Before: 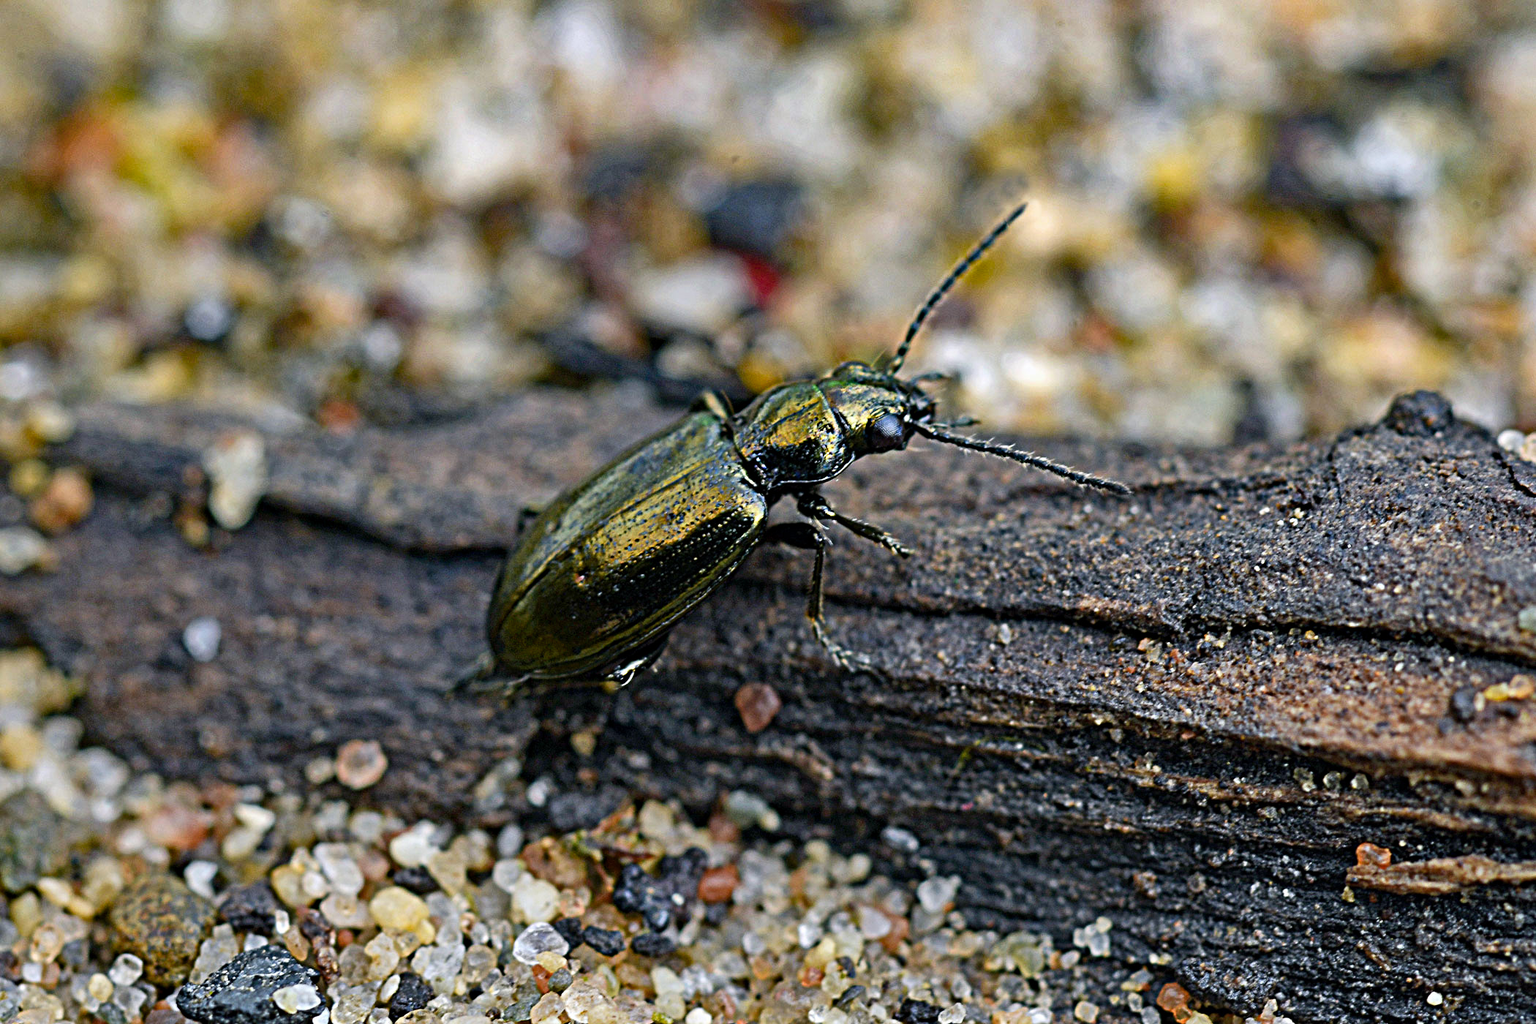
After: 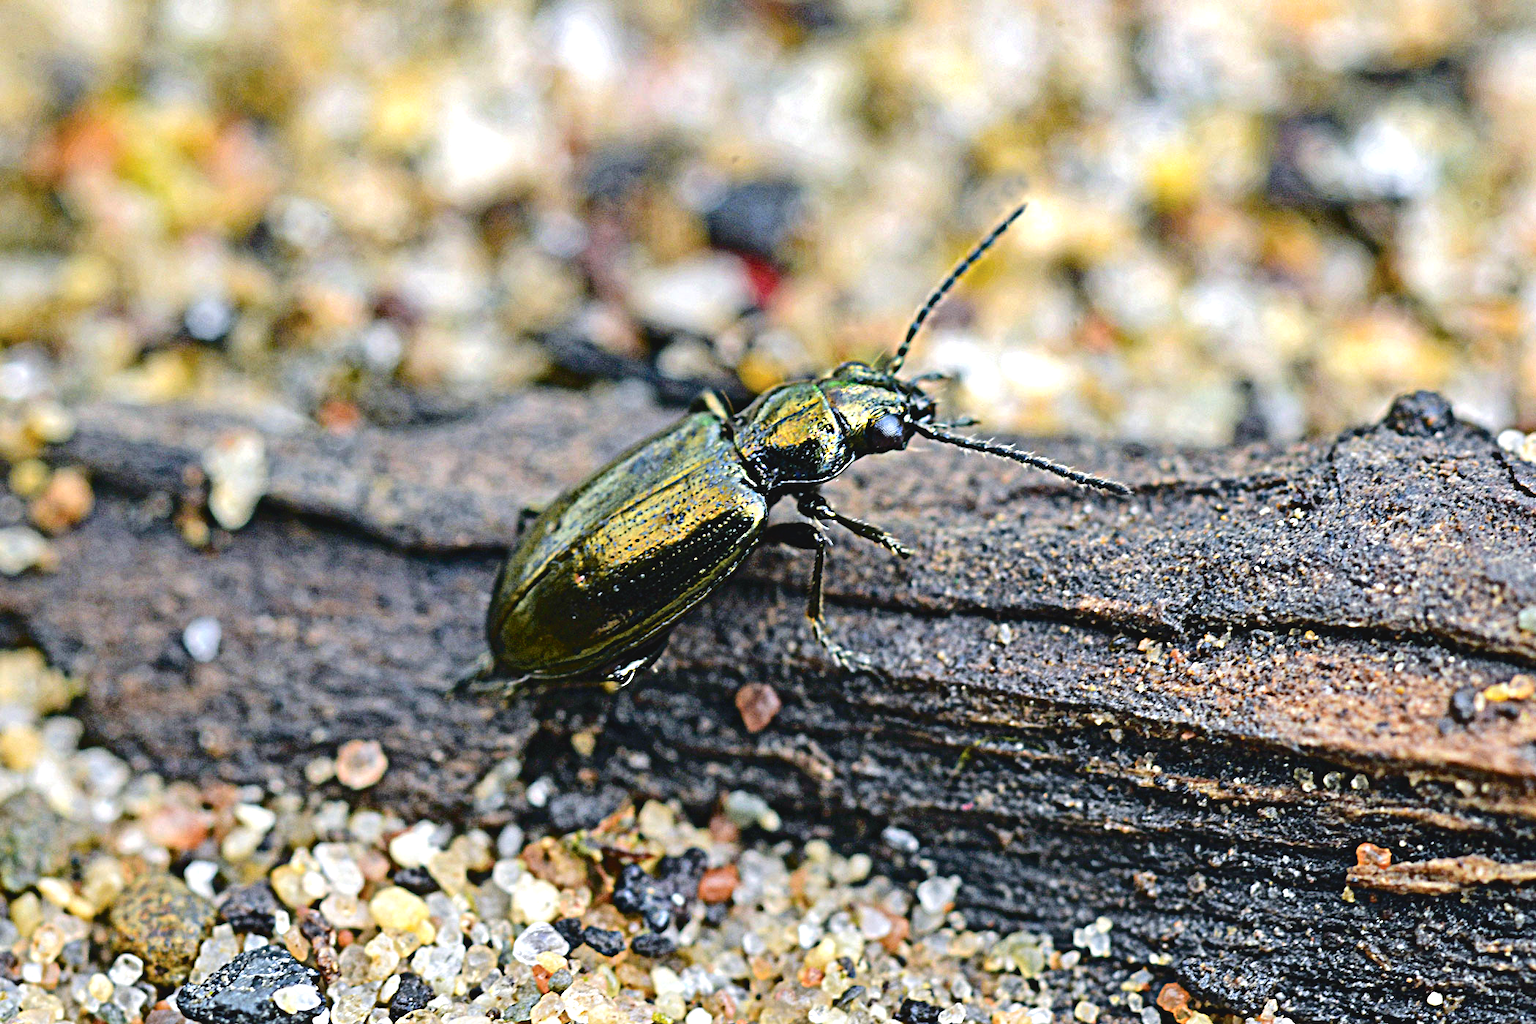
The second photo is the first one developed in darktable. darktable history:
exposure: black level correction 0, exposure 0.699 EV, compensate highlight preservation false
tone curve: curves: ch0 [(0, 0) (0.003, 0.047) (0.011, 0.051) (0.025, 0.061) (0.044, 0.075) (0.069, 0.09) (0.1, 0.102) (0.136, 0.125) (0.177, 0.173) (0.224, 0.226) (0.277, 0.303) (0.335, 0.388) (0.399, 0.469) (0.468, 0.545) (0.543, 0.623) (0.623, 0.695) (0.709, 0.766) (0.801, 0.832) (0.898, 0.905) (1, 1)], color space Lab, independent channels, preserve colors none
